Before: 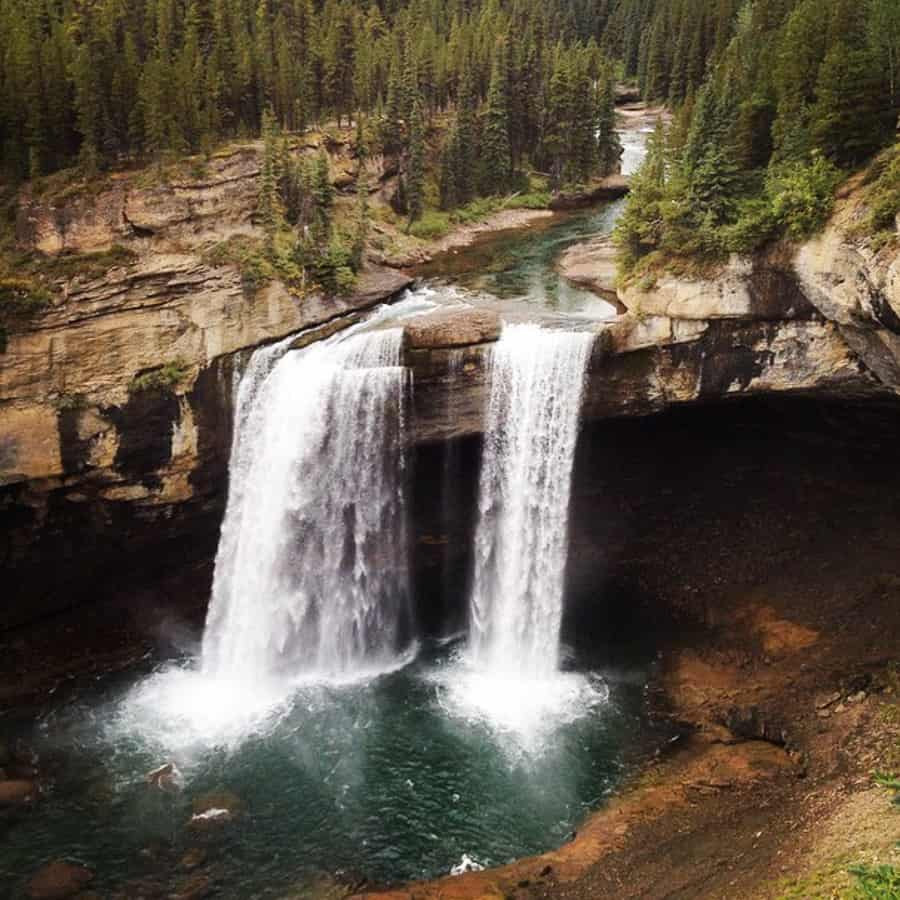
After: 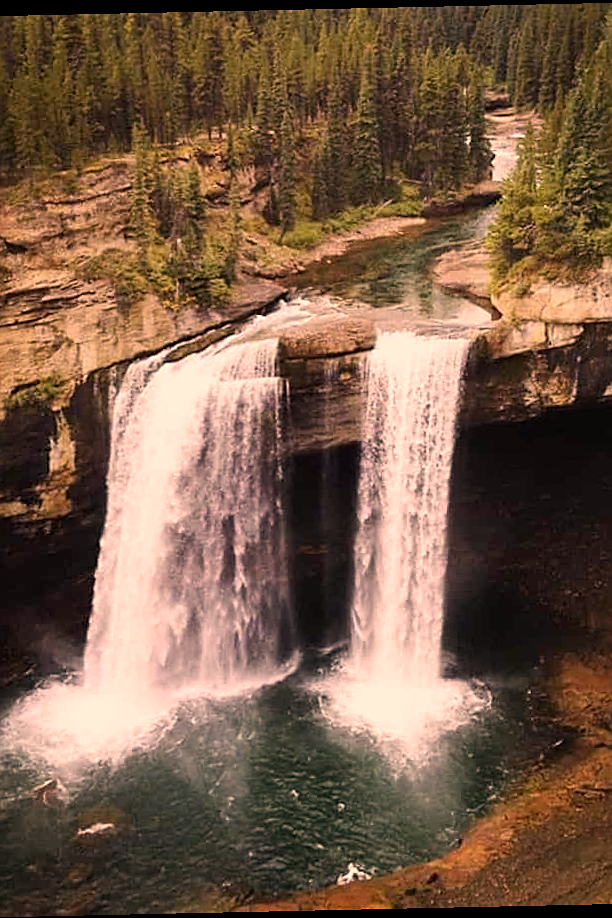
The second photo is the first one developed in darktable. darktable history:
sharpen: on, module defaults
color correction: highlights a* 21.16, highlights b* 19.61
crop and rotate: left 14.385%, right 18.948%
rotate and perspective: rotation -1.24°, automatic cropping off
contrast brightness saturation: saturation -0.05
